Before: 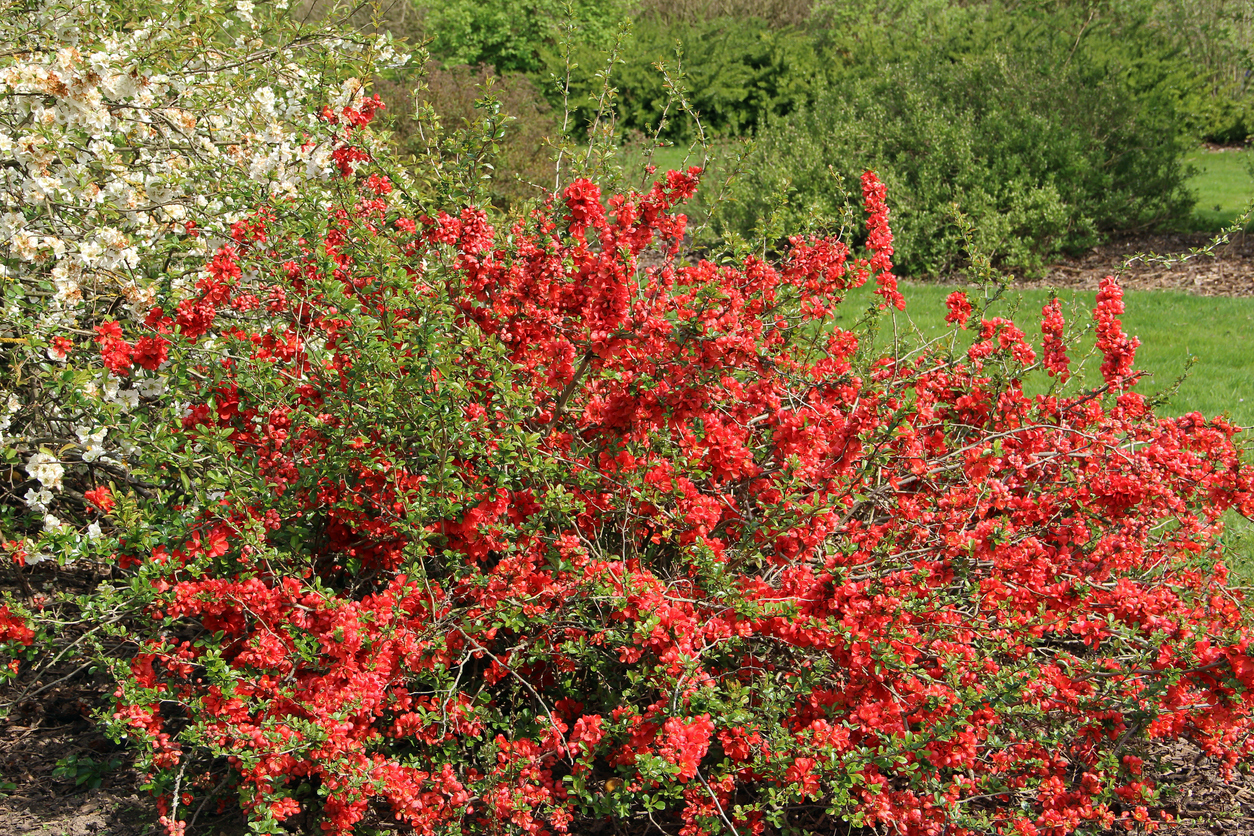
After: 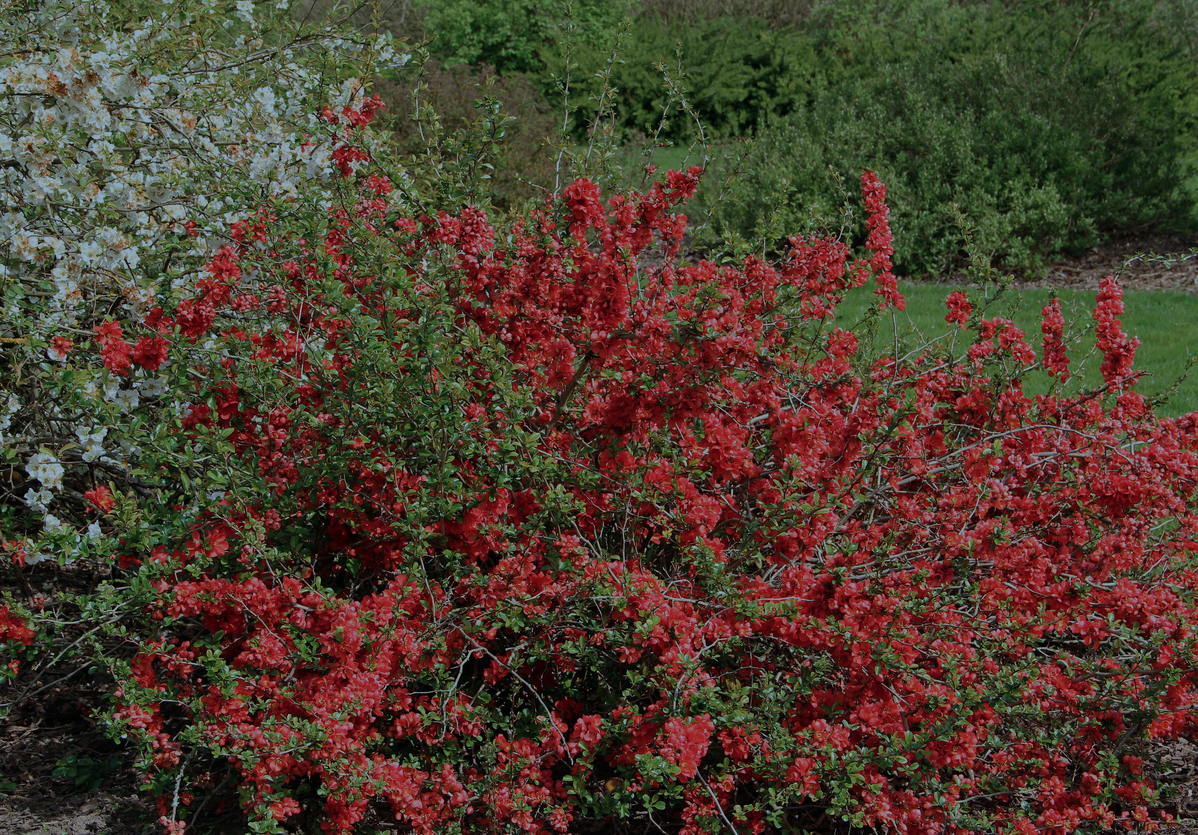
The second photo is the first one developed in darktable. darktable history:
crop: right 4.397%, bottom 0.049%
color correction: highlights a* -9.12, highlights b* -23.69
exposure: exposure -1.398 EV, compensate highlight preservation false
